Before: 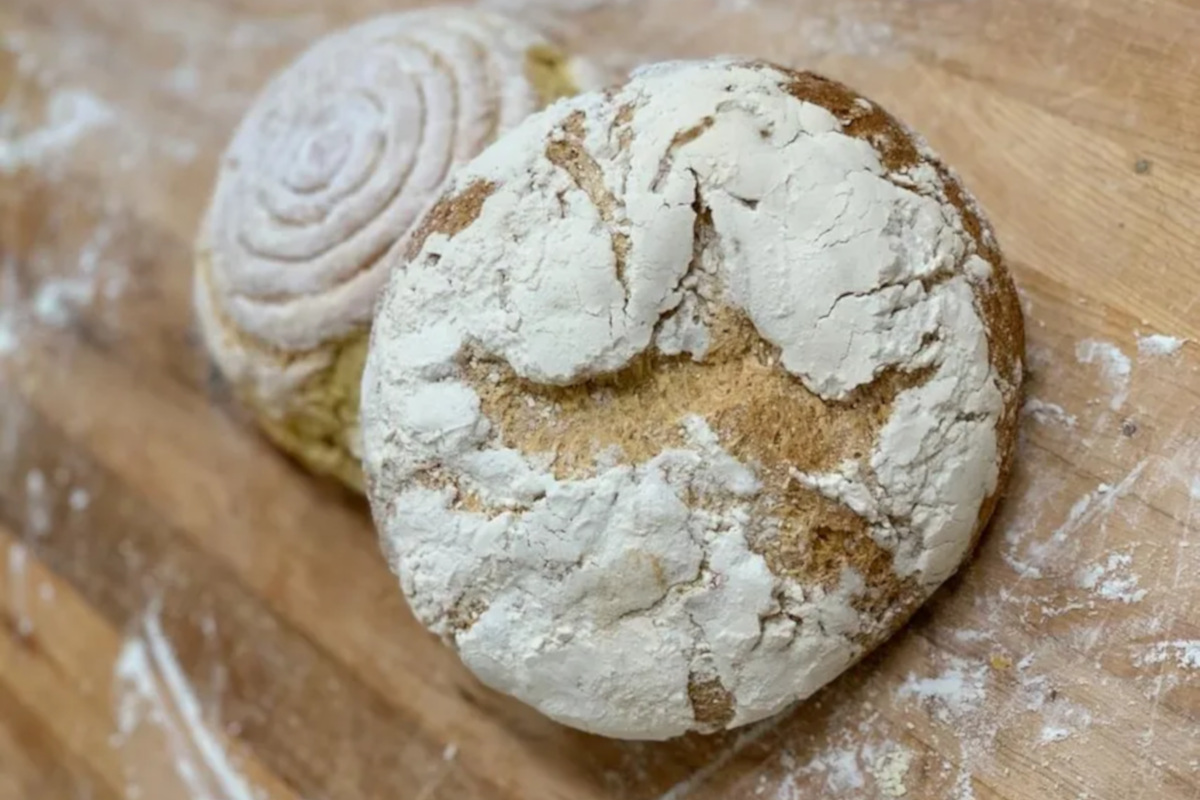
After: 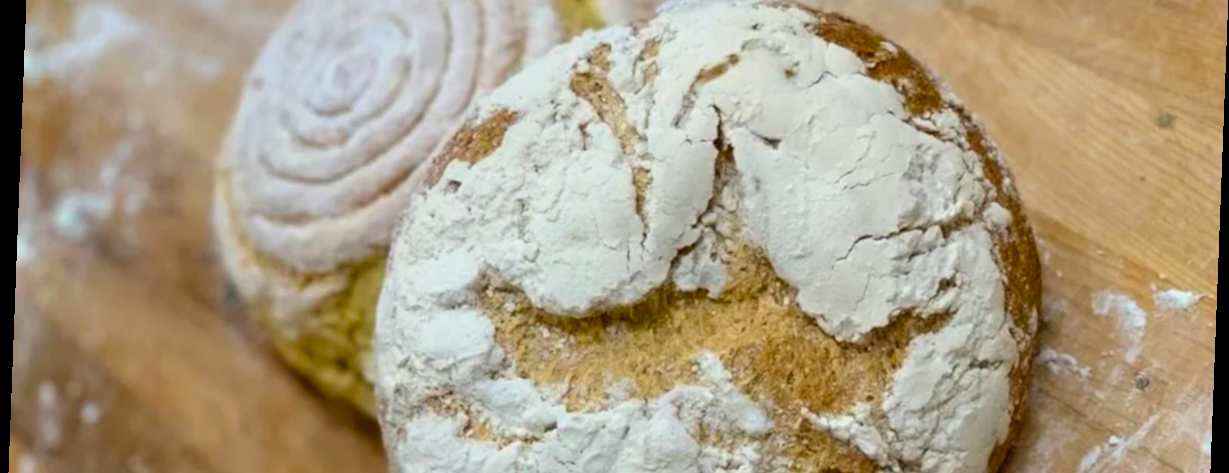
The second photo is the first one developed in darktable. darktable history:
crop and rotate: top 10.605%, bottom 33.274%
color balance rgb: perceptual saturation grading › global saturation 25%, global vibrance 20%
rotate and perspective: rotation 2.17°, automatic cropping off
